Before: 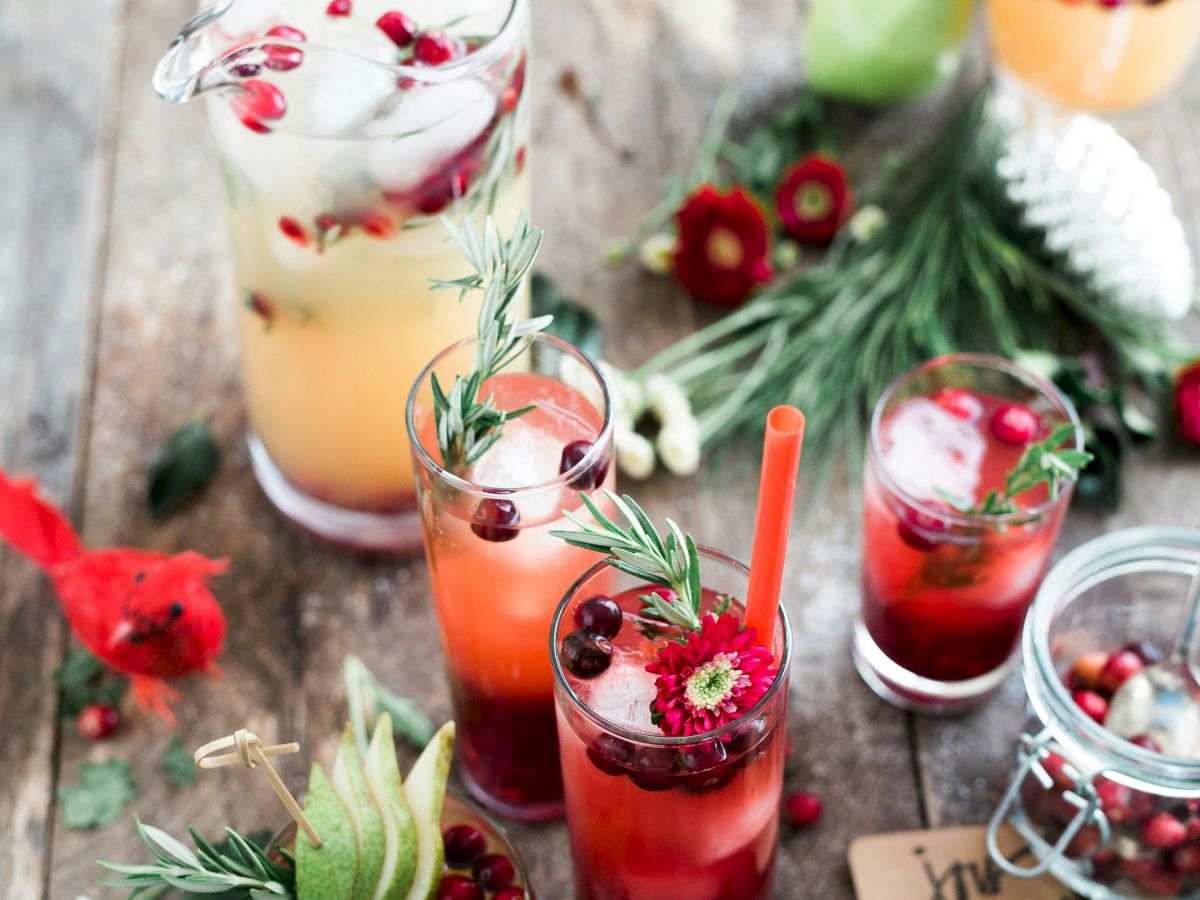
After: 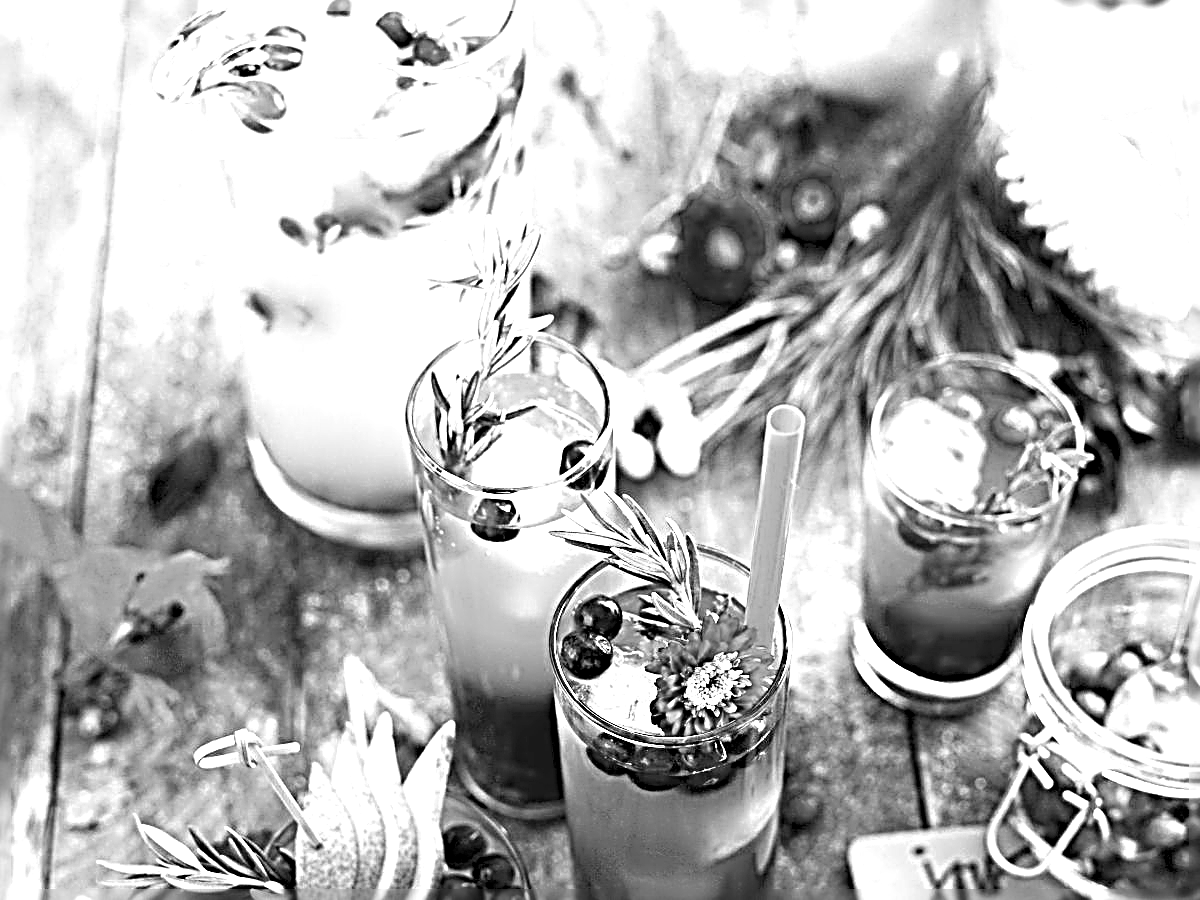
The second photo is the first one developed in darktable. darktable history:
monochrome: on, module defaults
sharpen: radius 4.001, amount 2
exposure: black level correction 0, exposure 0.9 EV, compensate exposure bias true, compensate highlight preservation false
